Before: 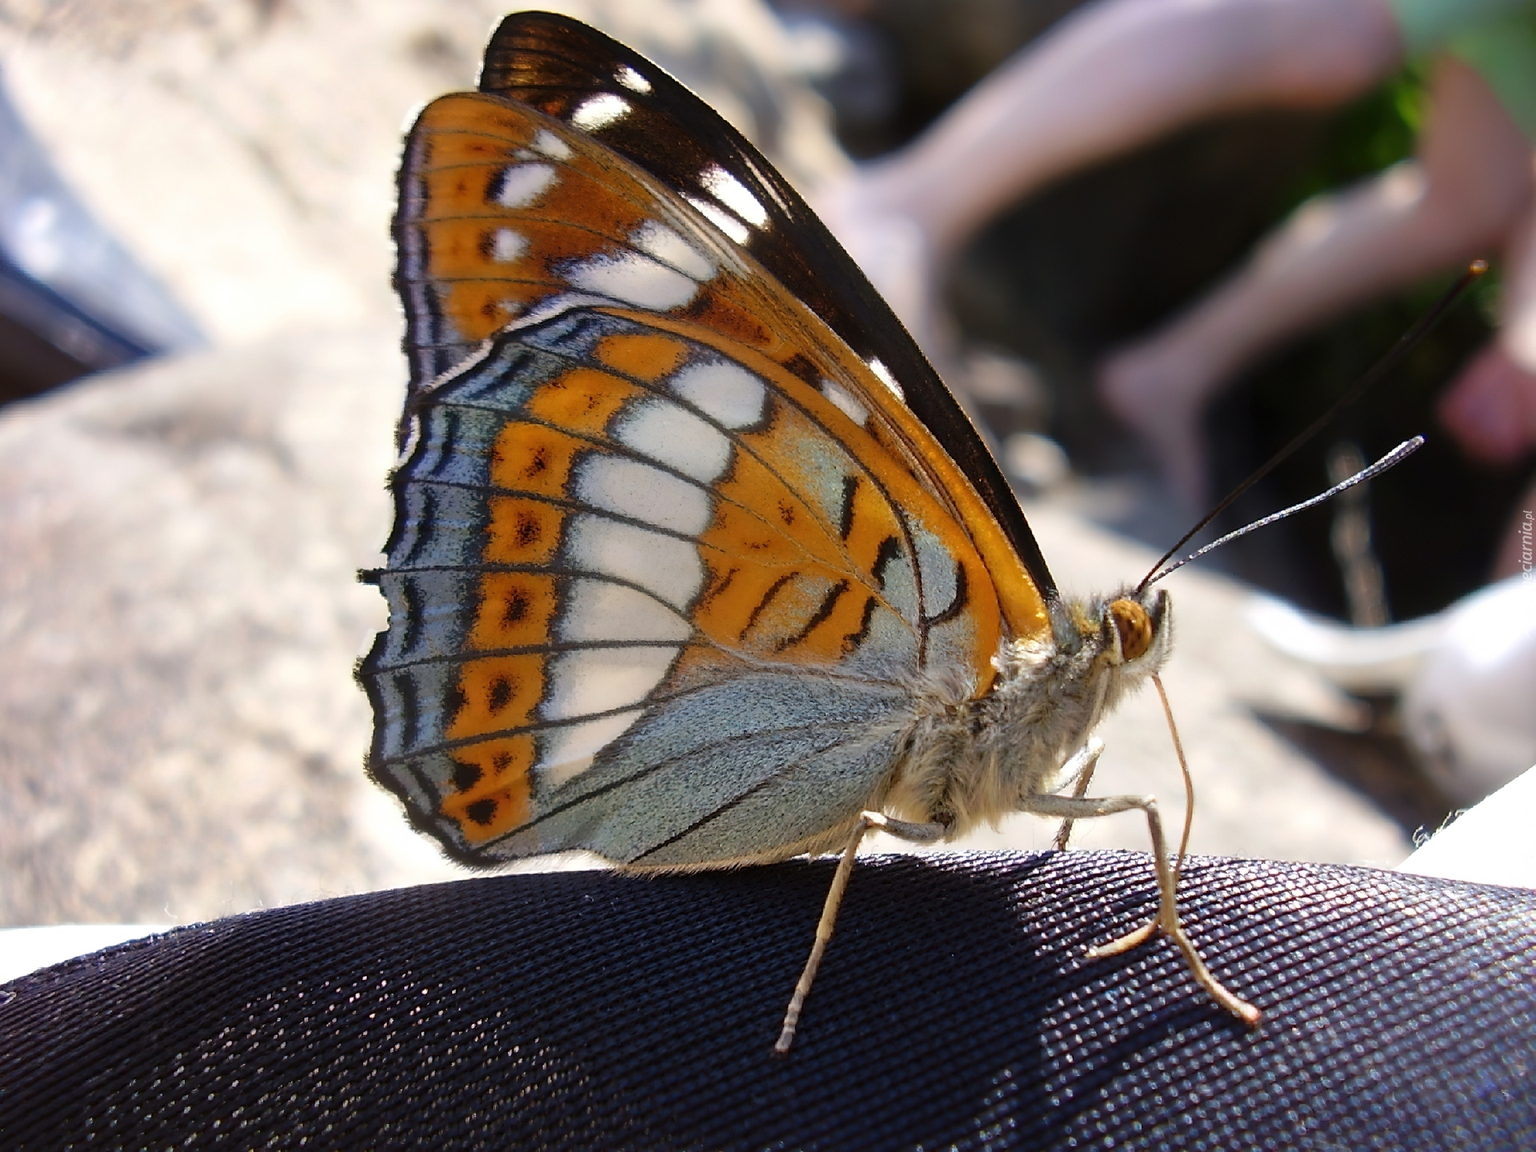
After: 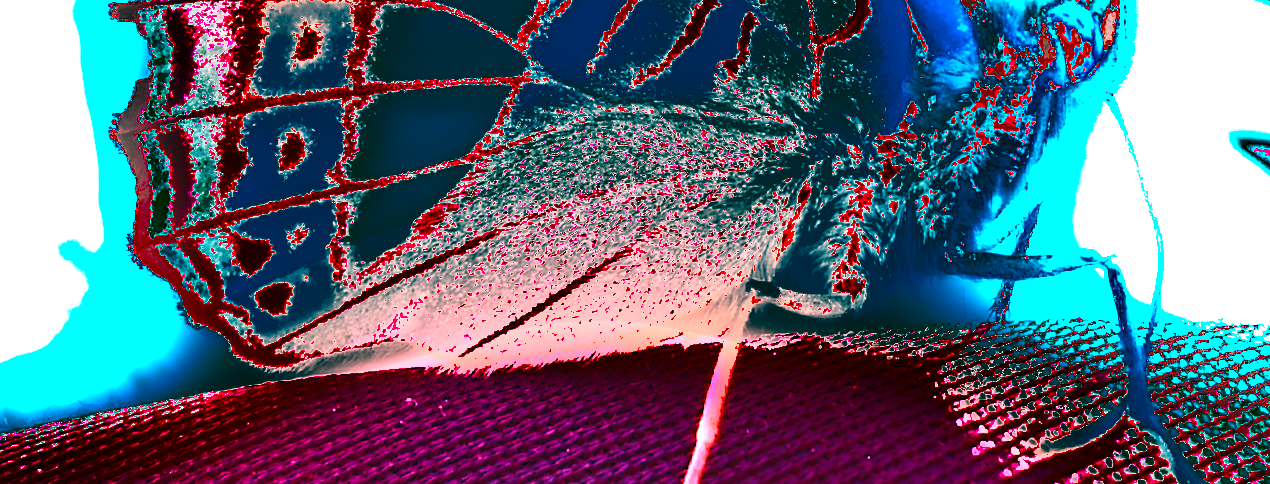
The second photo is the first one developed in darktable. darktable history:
base curve: curves: ch0 [(0, 0) (0.303, 0.277) (1, 1)]
shadows and highlights: shadows 75, highlights -60.85, soften with gaussian
white balance: red 4.26, blue 1.802
rotate and perspective: rotation -2.22°, lens shift (horizontal) -0.022, automatic cropping off
crop: left 18.091%, top 51.13%, right 17.525%, bottom 16.85%
exposure: exposure 0.64 EV, compensate highlight preservation false
color balance rgb: shadows lift › chroma 1%, shadows lift › hue 217.2°, power › hue 310.8°, highlights gain › chroma 1%, highlights gain › hue 54°, global offset › luminance 0.5%, global offset › hue 171.6°, perceptual saturation grading › global saturation 14.09%, perceptual saturation grading › highlights -25%, perceptual saturation grading › shadows 30%, perceptual brilliance grading › highlights 13.42%, perceptual brilliance grading › mid-tones 8.05%, perceptual brilliance grading › shadows -17.45%, global vibrance 25%
graduated density: rotation -0.352°, offset 57.64
